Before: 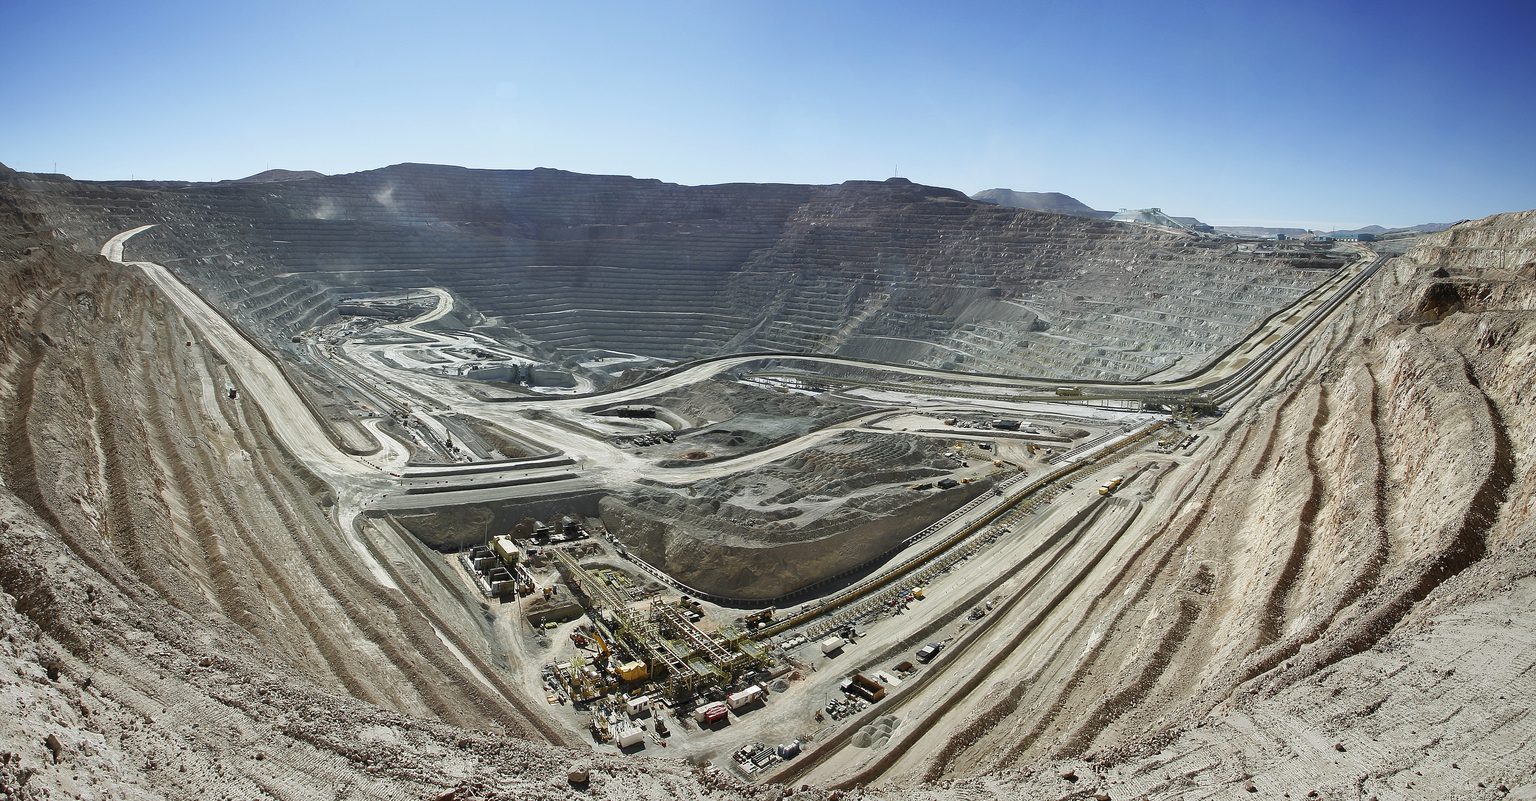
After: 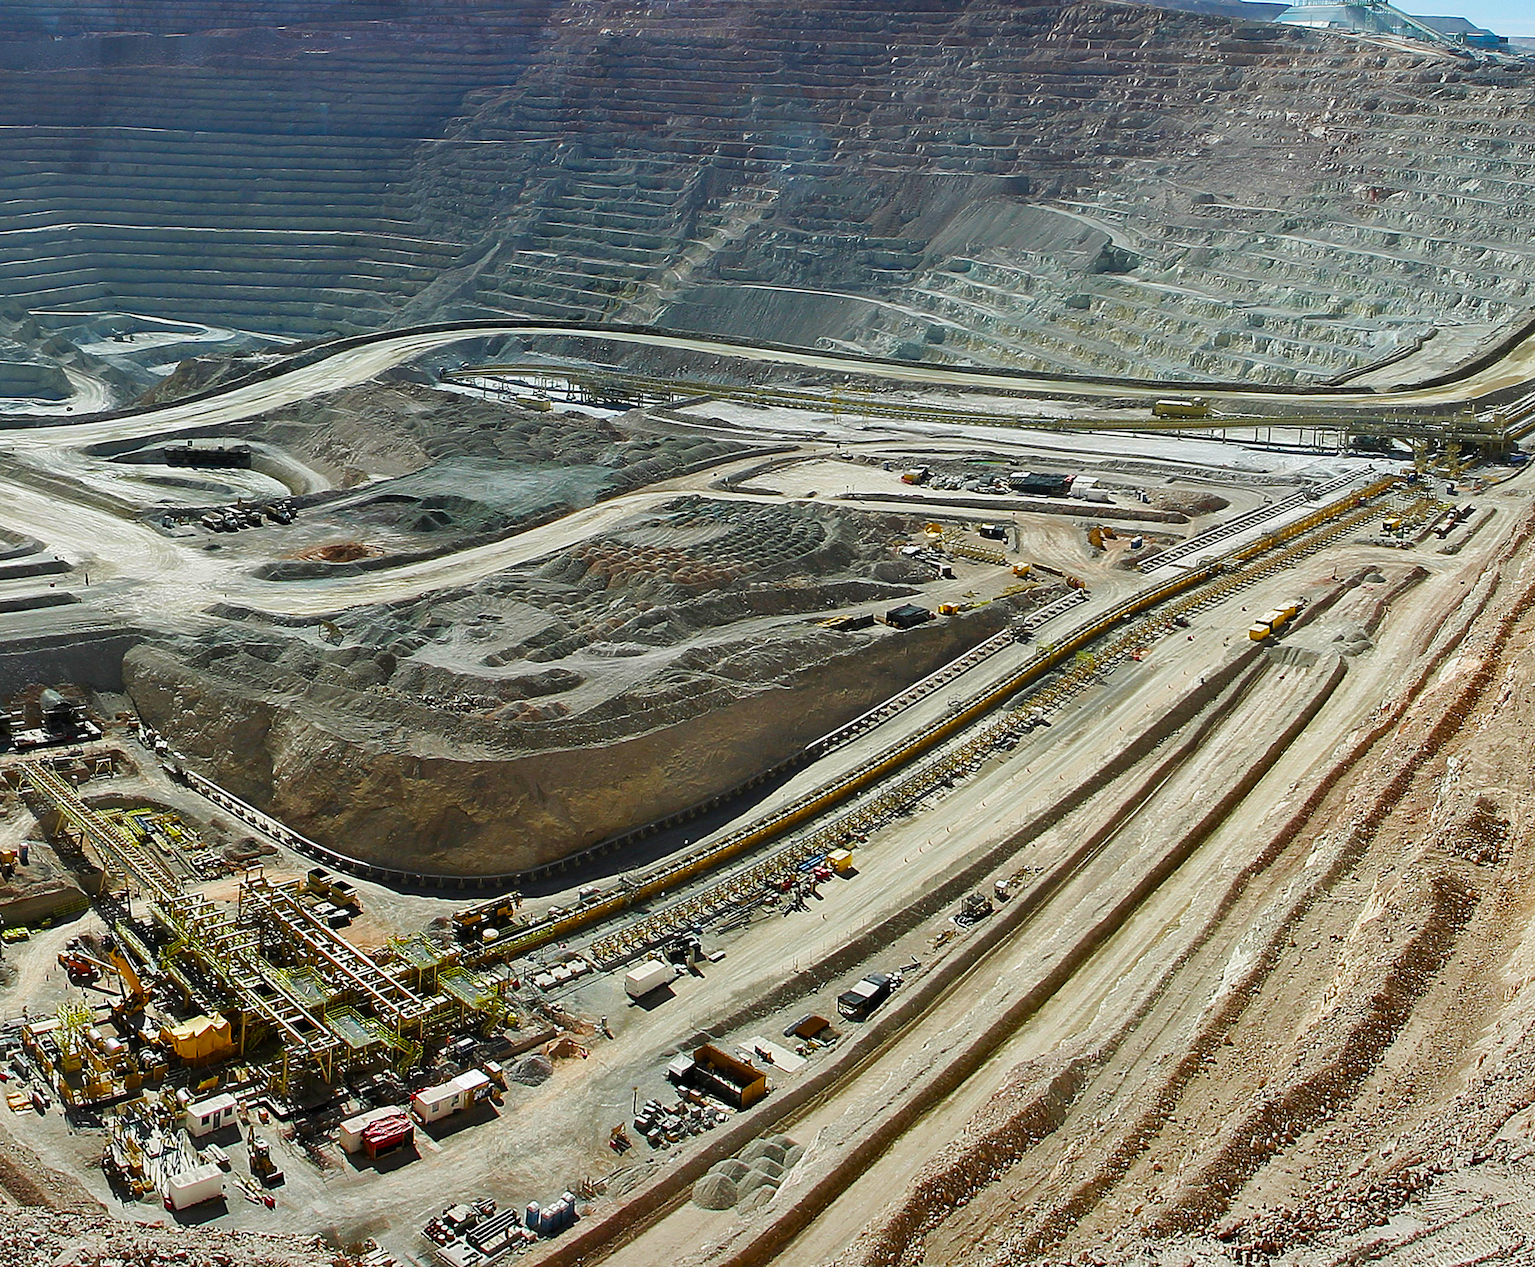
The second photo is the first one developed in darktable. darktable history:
crop: left 35.432%, top 26.233%, right 20.145%, bottom 3.432%
color balance rgb: linear chroma grading › global chroma 15%, perceptual saturation grading › global saturation 30%
